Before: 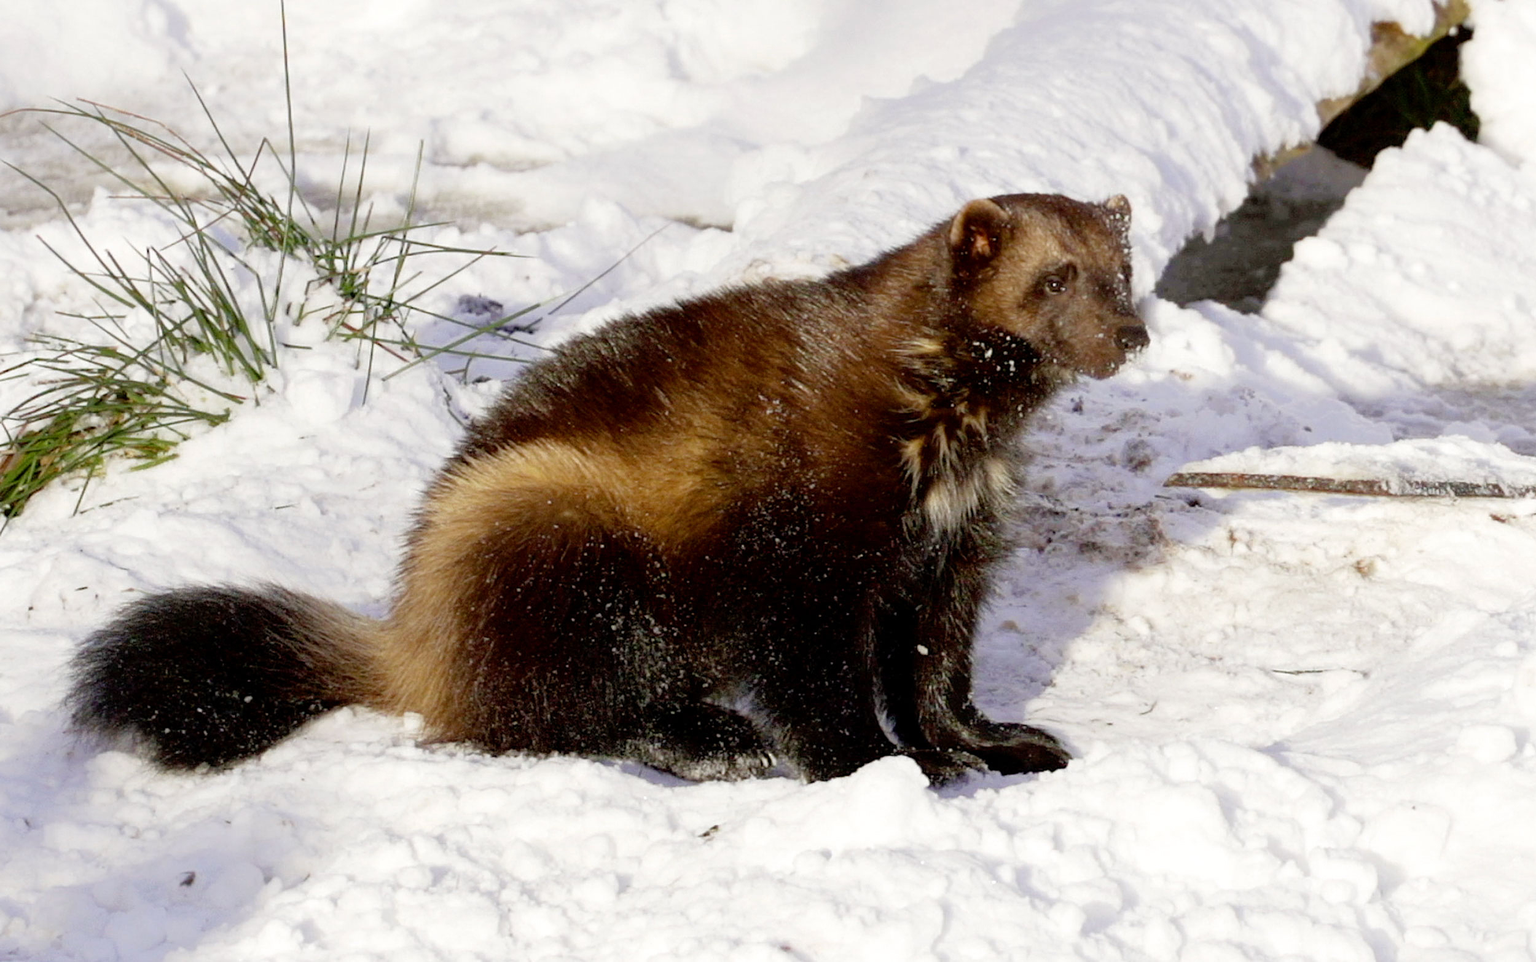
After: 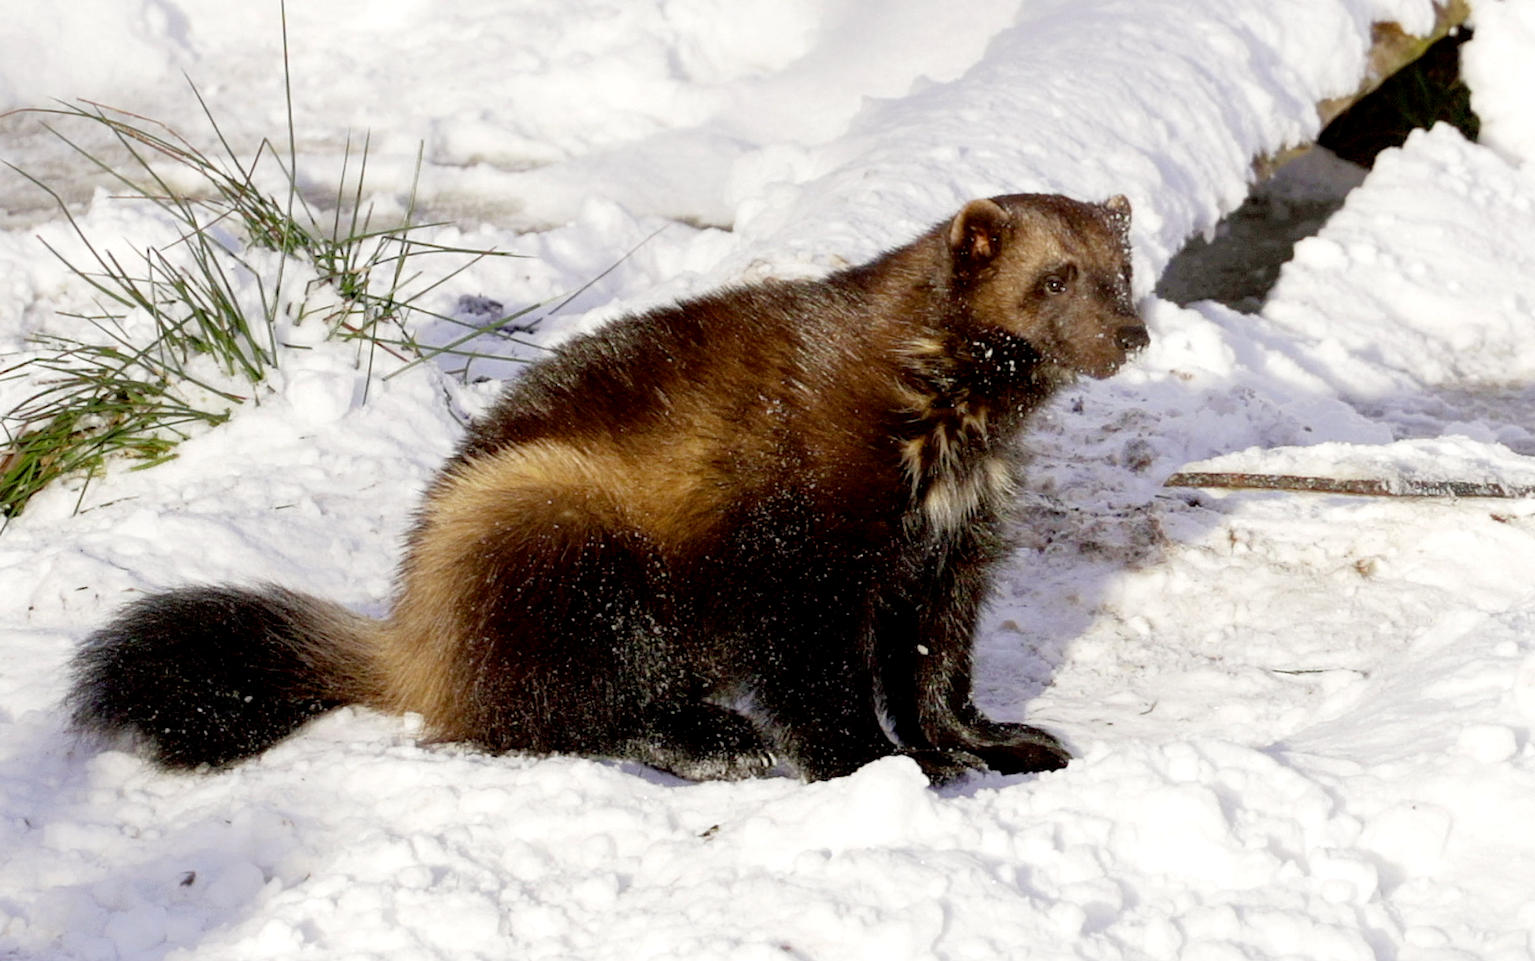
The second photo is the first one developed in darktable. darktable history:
local contrast: highlights 101%, shadows 100%, detail 119%, midtone range 0.2
